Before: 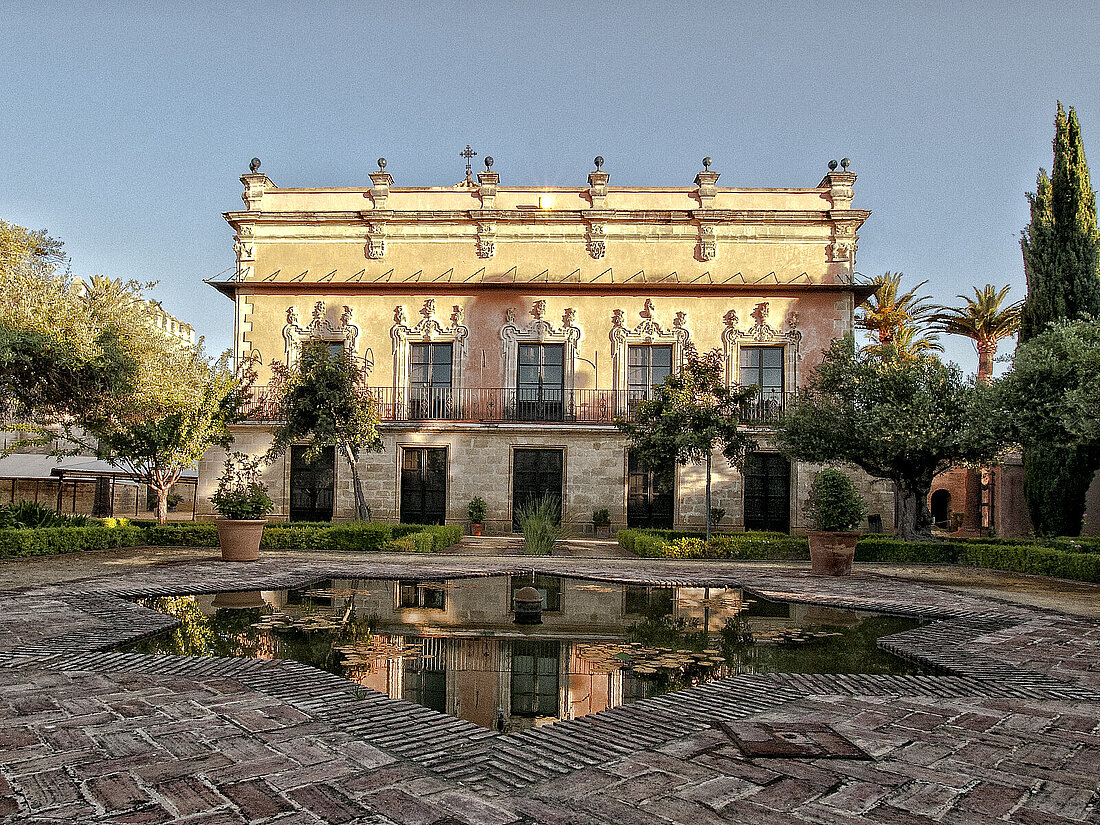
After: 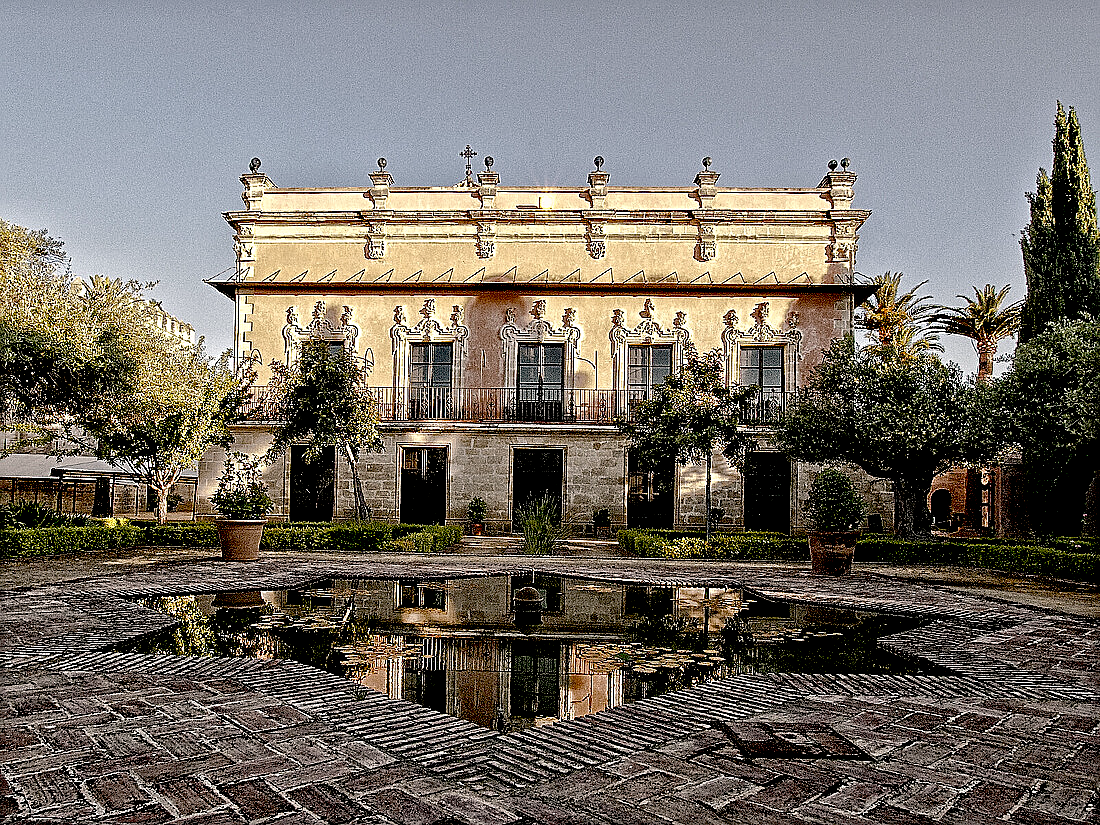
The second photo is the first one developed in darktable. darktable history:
color correction: highlights a* 5.54, highlights b* 5.17, saturation 0.67
exposure: black level correction 0.058, compensate exposure bias true, compensate highlight preservation false
sharpen: on, module defaults
